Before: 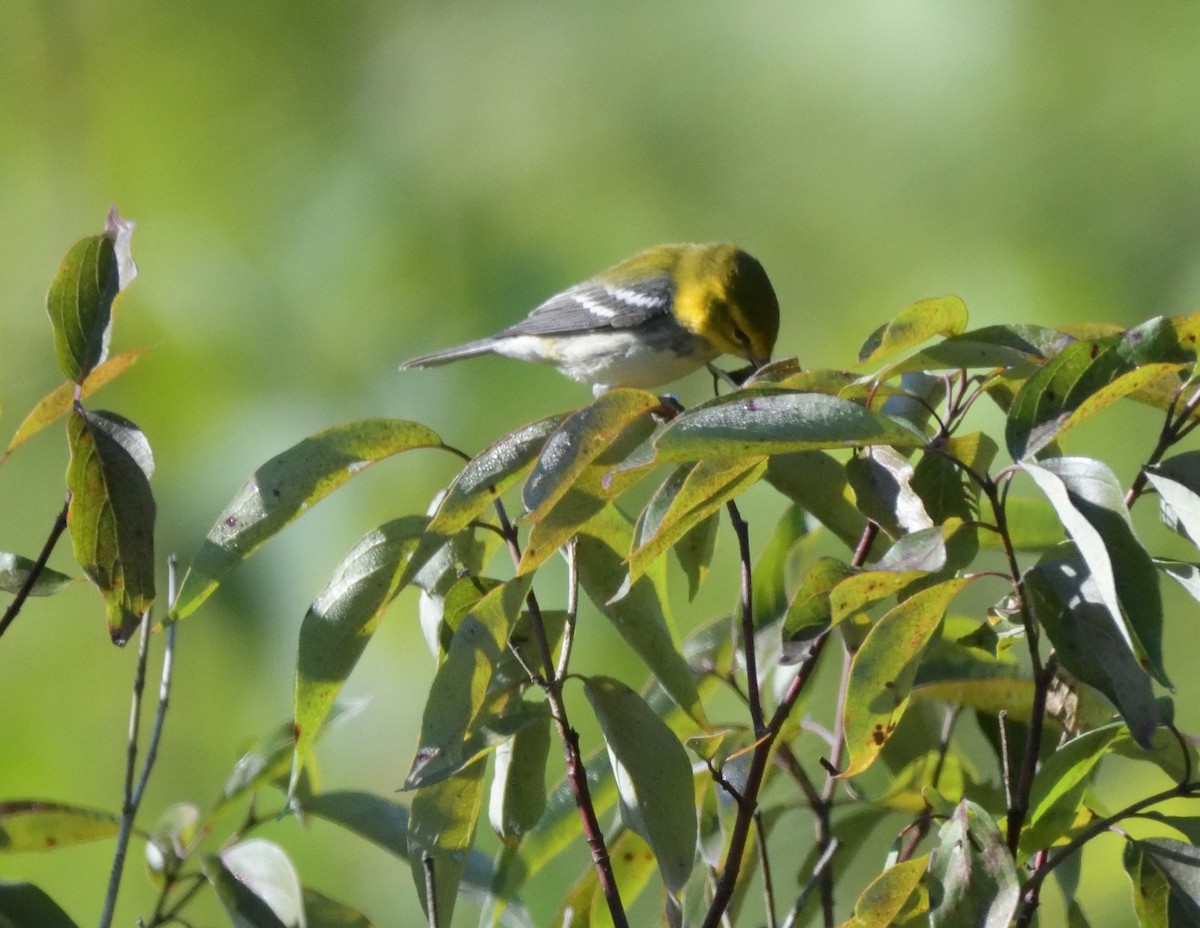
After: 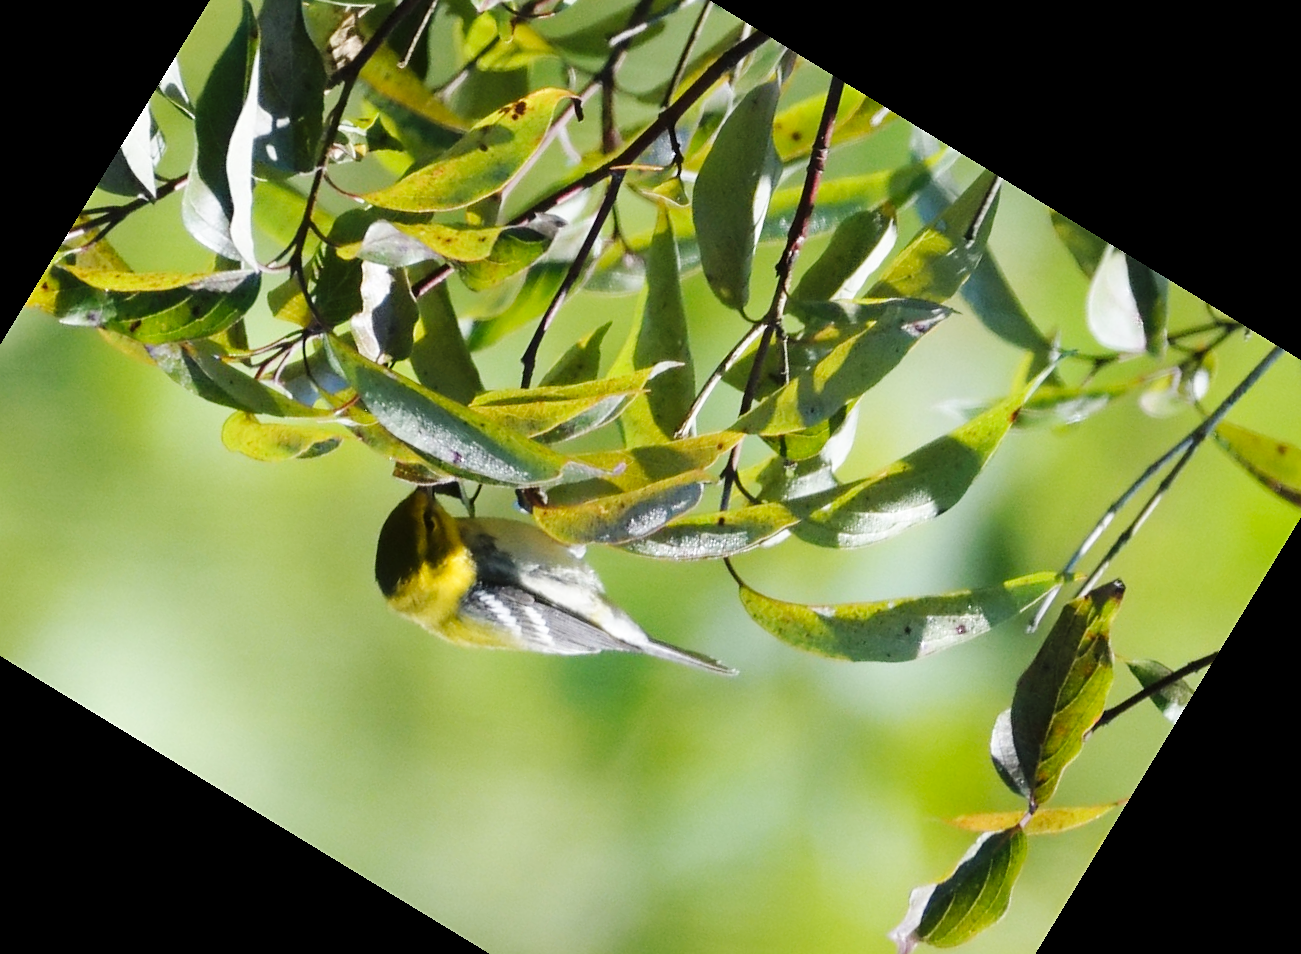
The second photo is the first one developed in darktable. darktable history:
tone equalizer: on, module defaults
sharpen: radius 1.864, amount 0.398, threshold 1.271
base curve: curves: ch0 [(0, 0) (0.032, 0.025) (0.121, 0.166) (0.206, 0.329) (0.605, 0.79) (1, 1)], preserve colors none
crop and rotate: angle 148.68°, left 9.111%, top 15.603%, right 4.588%, bottom 17.041%
